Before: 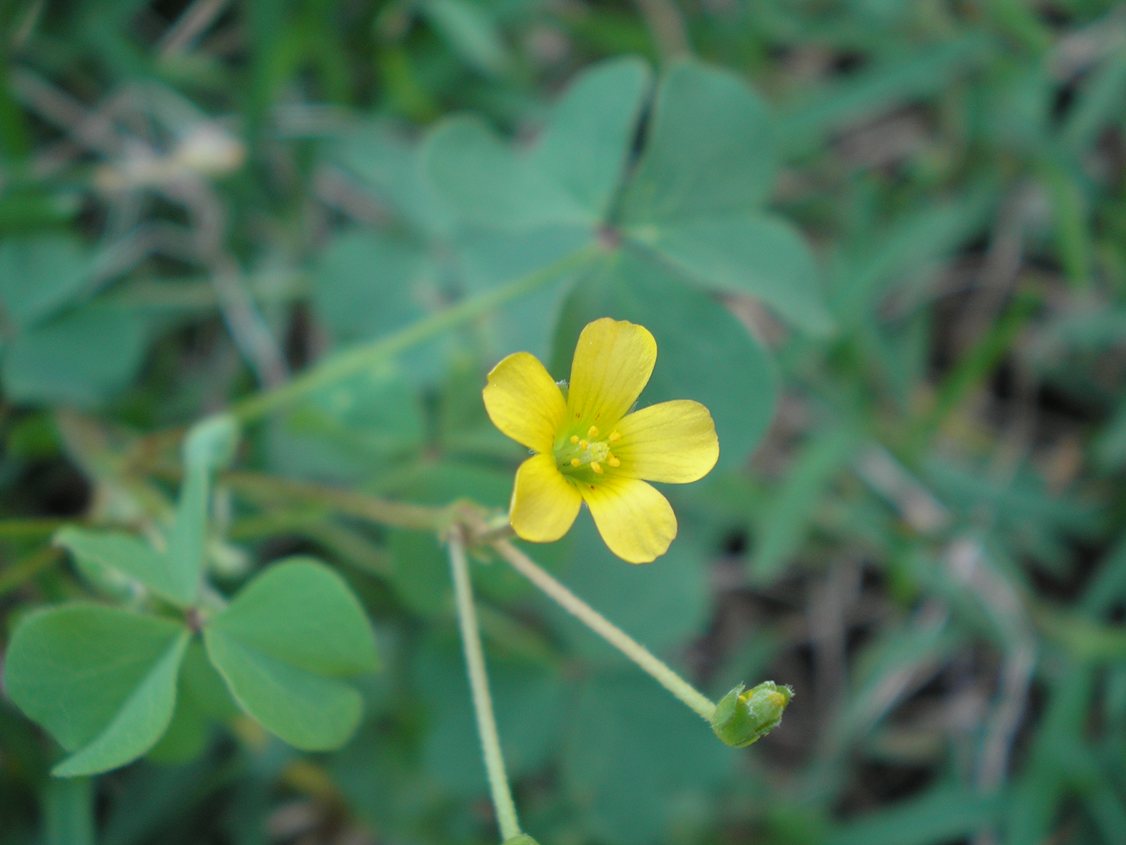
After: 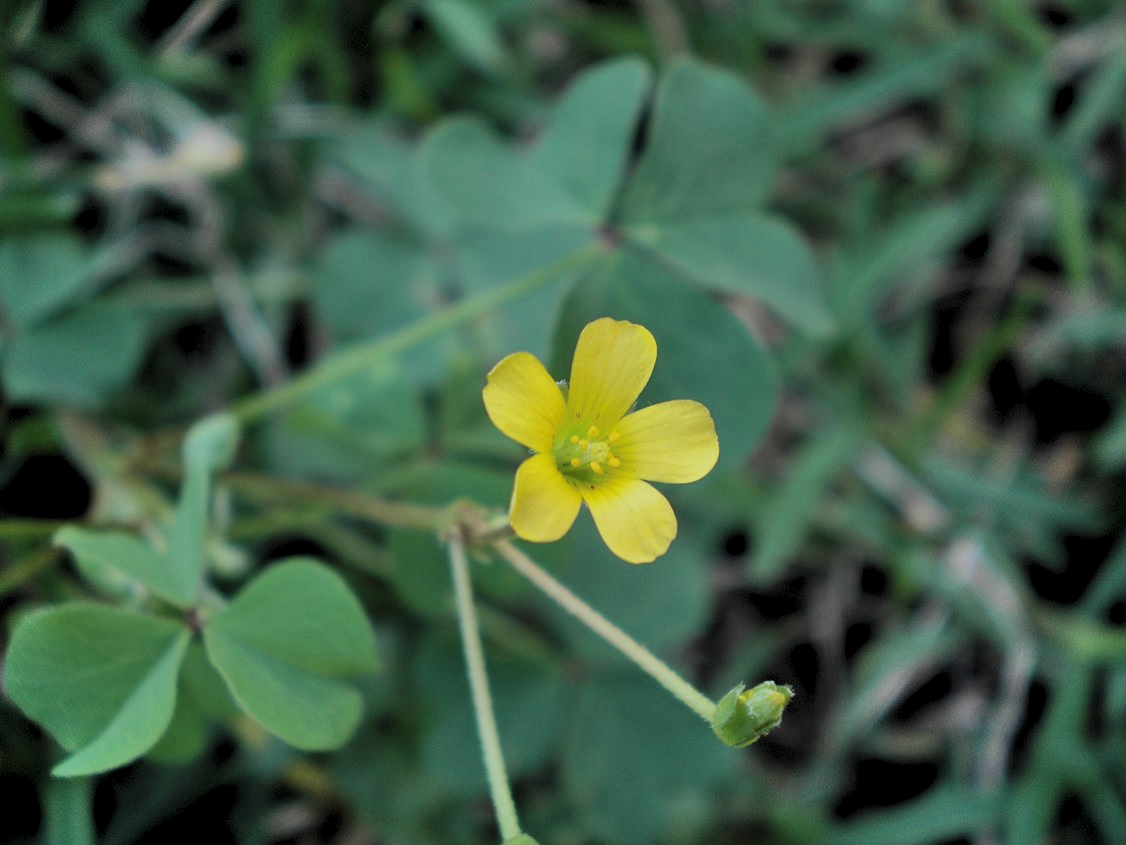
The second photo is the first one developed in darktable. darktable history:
shadows and highlights: low approximation 0.01, soften with gaussian
filmic rgb: black relative exposure -16 EV, white relative exposure 5.25 EV, threshold 5.98 EV, hardness 5.92, contrast 1.238, enable highlight reconstruction true
levels: levels [0.116, 0.574, 1]
